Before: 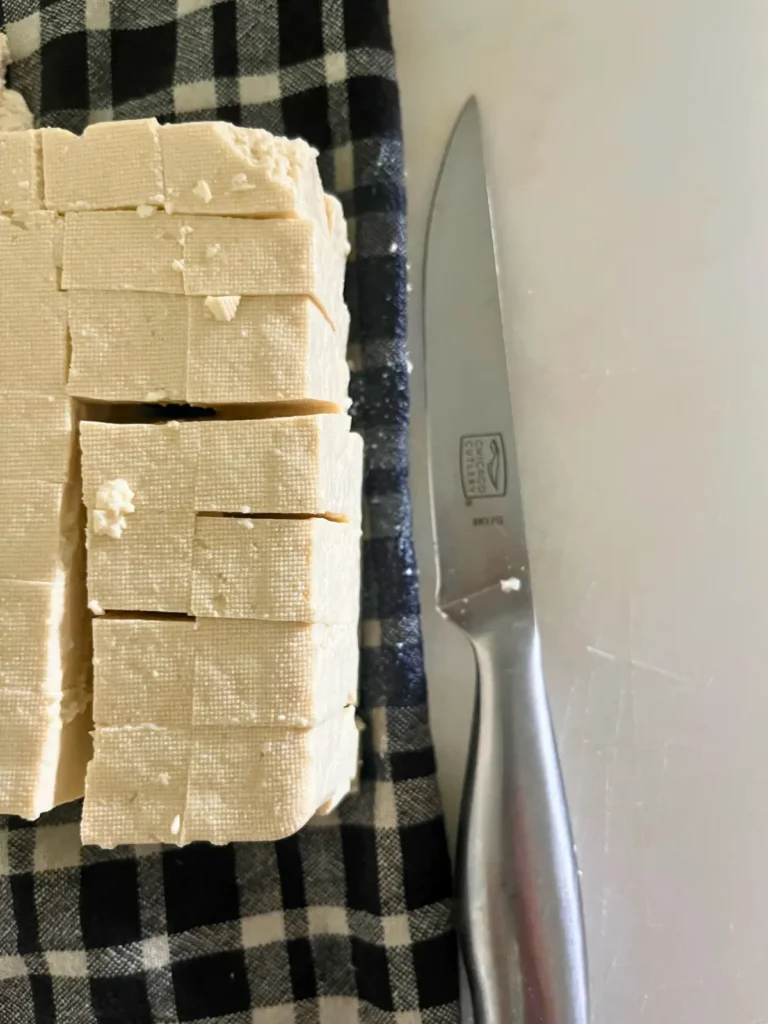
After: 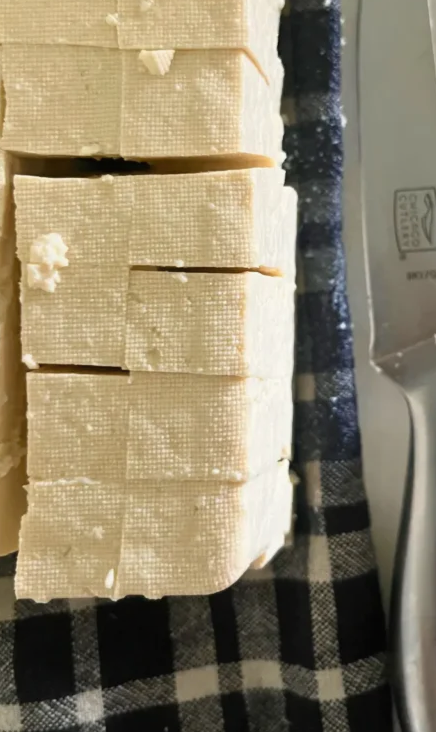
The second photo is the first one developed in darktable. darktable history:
contrast equalizer: octaves 7, y [[0.6 ×6], [0.55 ×6], [0 ×6], [0 ×6], [0 ×6]], mix -0.281
crop: left 8.723%, top 24.031%, right 34.502%, bottom 4.402%
